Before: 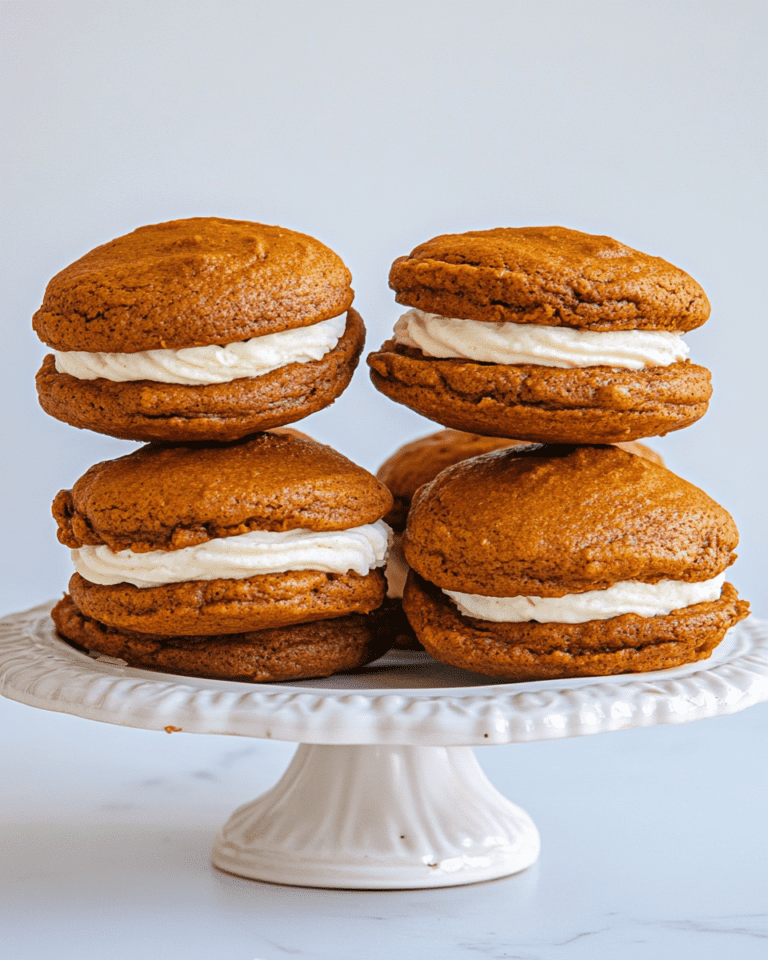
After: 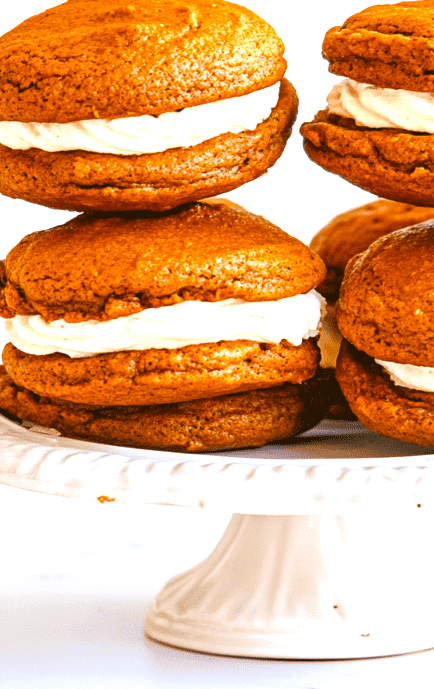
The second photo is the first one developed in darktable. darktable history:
crop: left 8.841%, top 23.988%, right 34.642%, bottom 4.217%
velvia: strength 31.77%, mid-tones bias 0.206
exposure: black level correction 0, exposure 1 EV, compensate exposure bias true, compensate highlight preservation false
